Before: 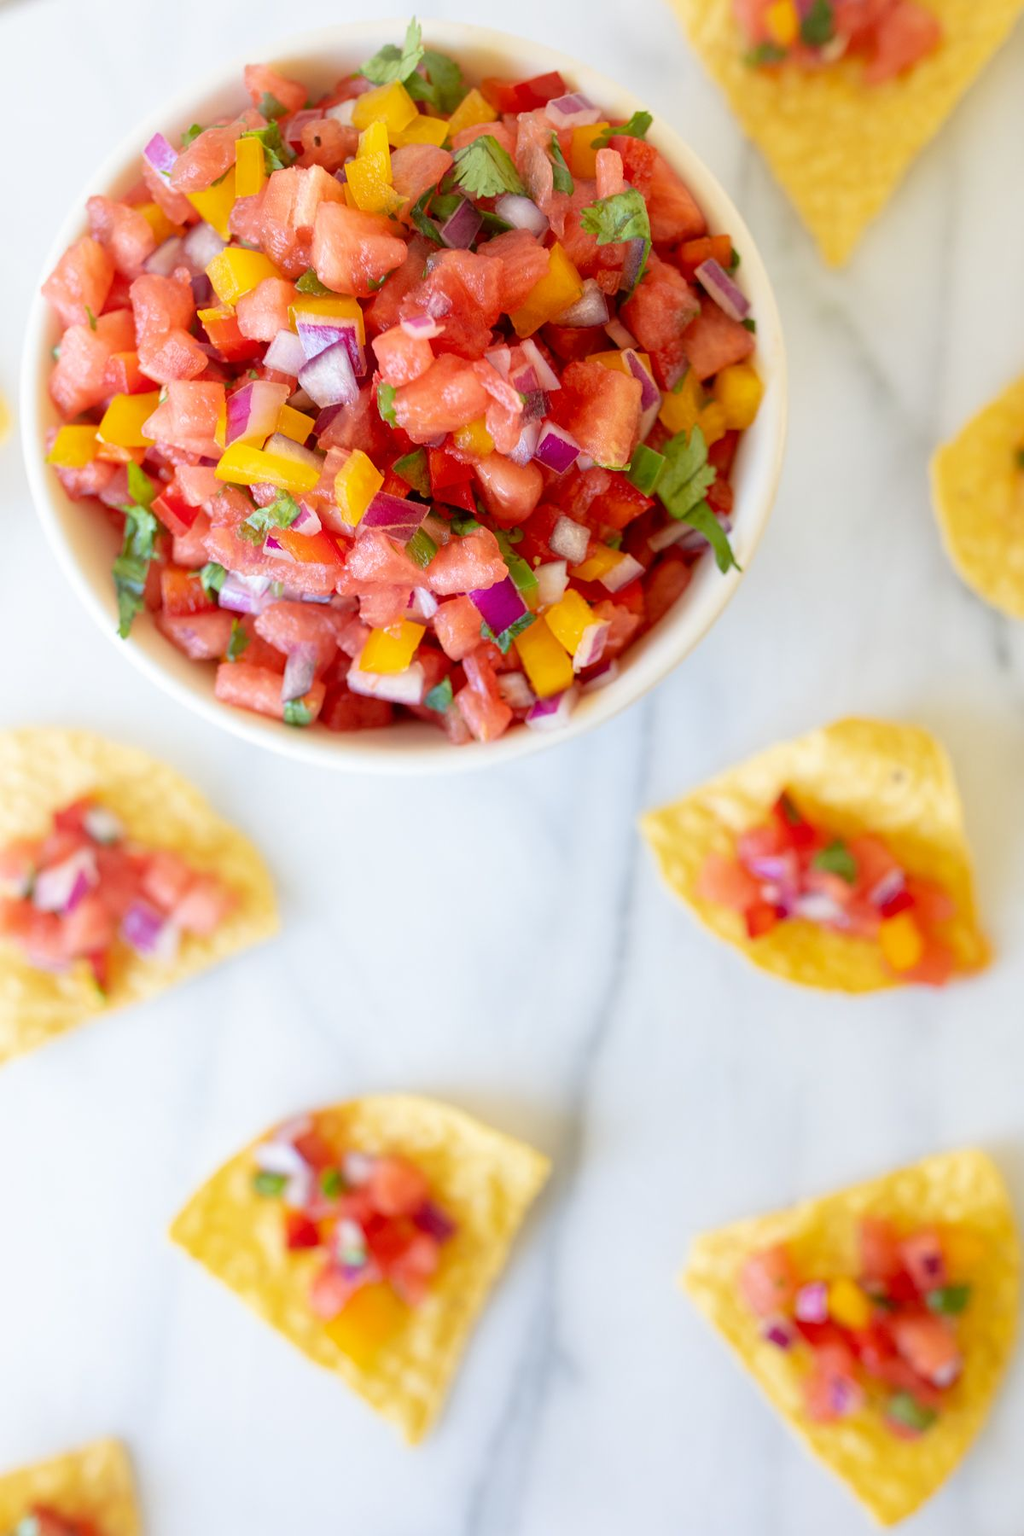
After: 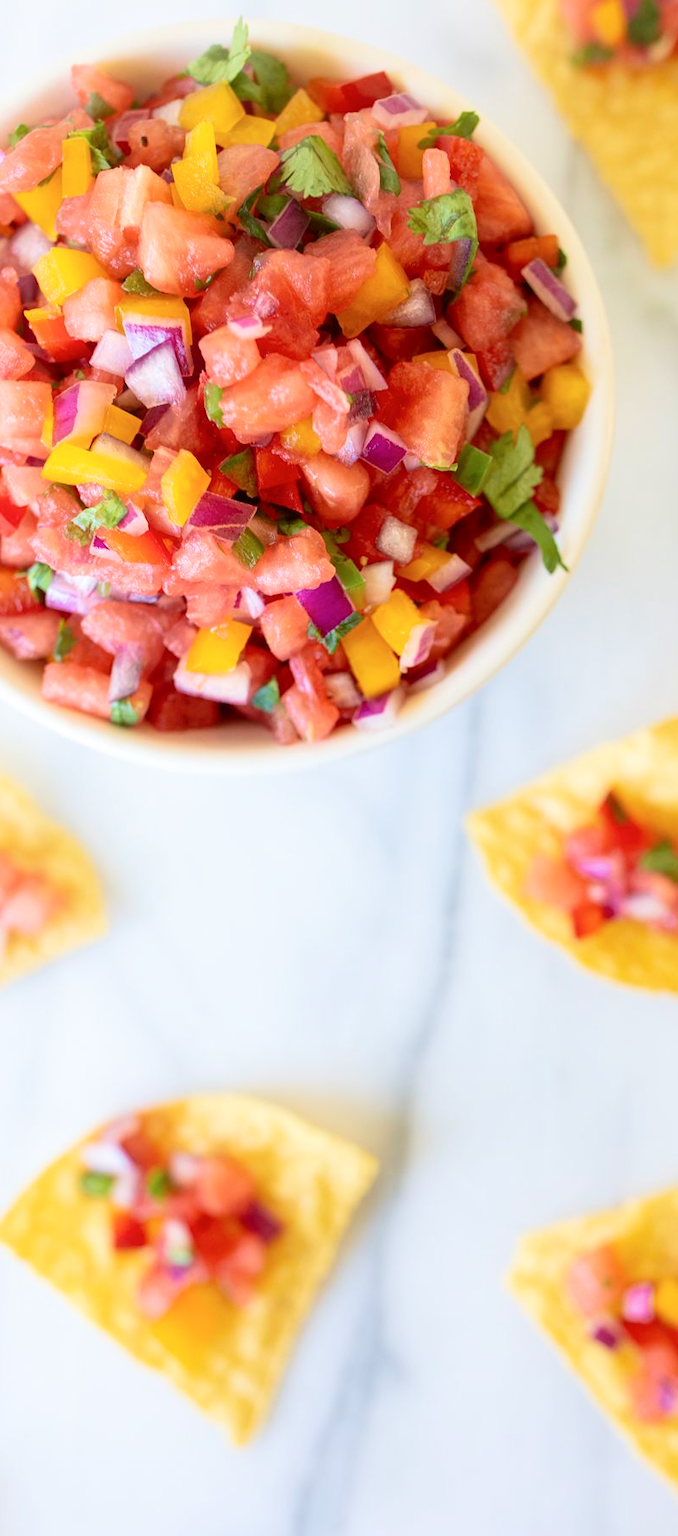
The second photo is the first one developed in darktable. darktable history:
contrast brightness saturation: contrast 0.152, brightness 0.052
crop: left 16.98%, right 16.715%
velvia: on, module defaults
